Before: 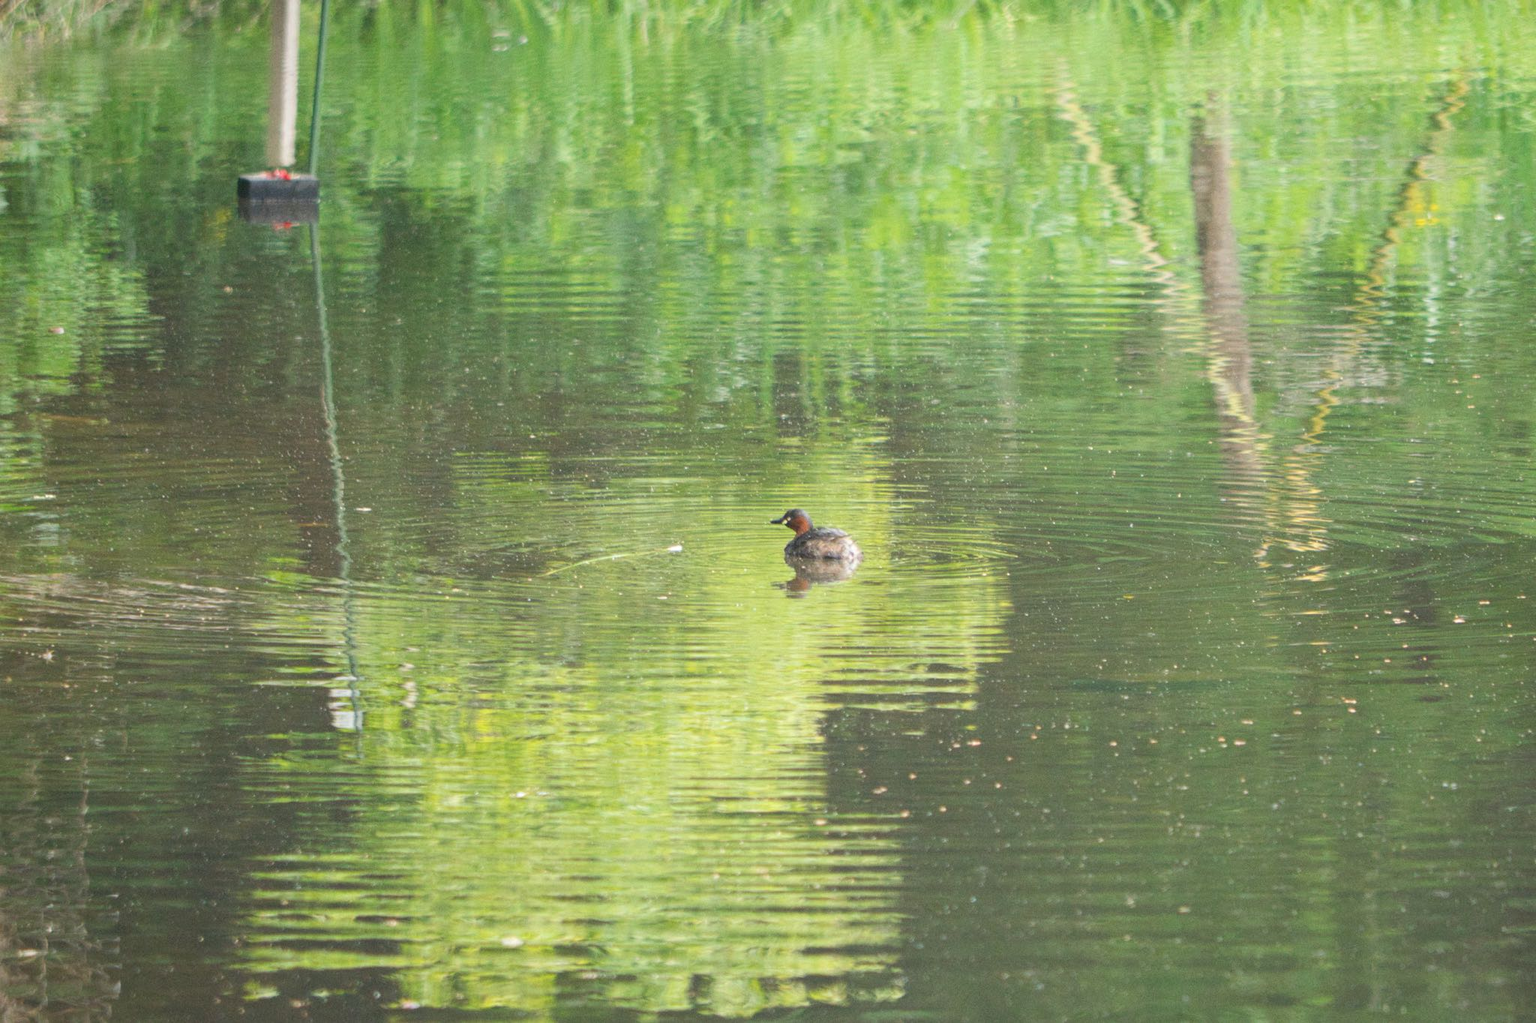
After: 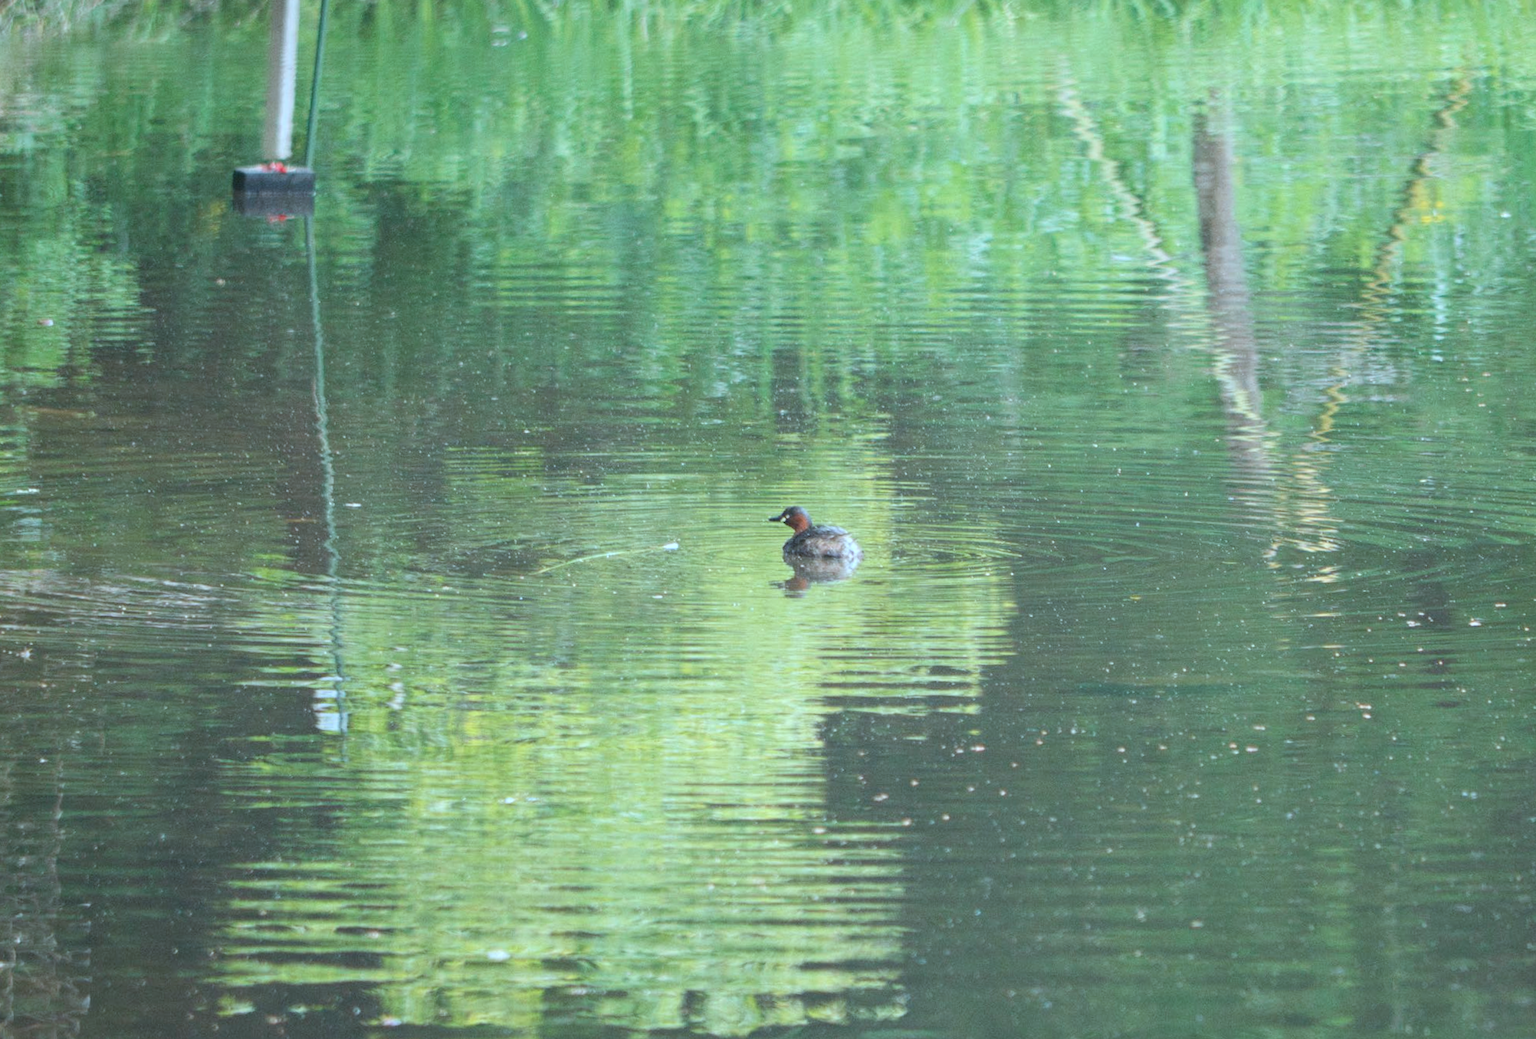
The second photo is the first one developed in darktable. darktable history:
rotate and perspective: rotation 0.226°, lens shift (vertical) -0.042, crop left 0.023, crop right 0.982, crop top 0.006, crop bottom 0.994
color correction: highlights a* -9.35, highlights b* -23.15
contrast brightness saturation: saturation -0.05
